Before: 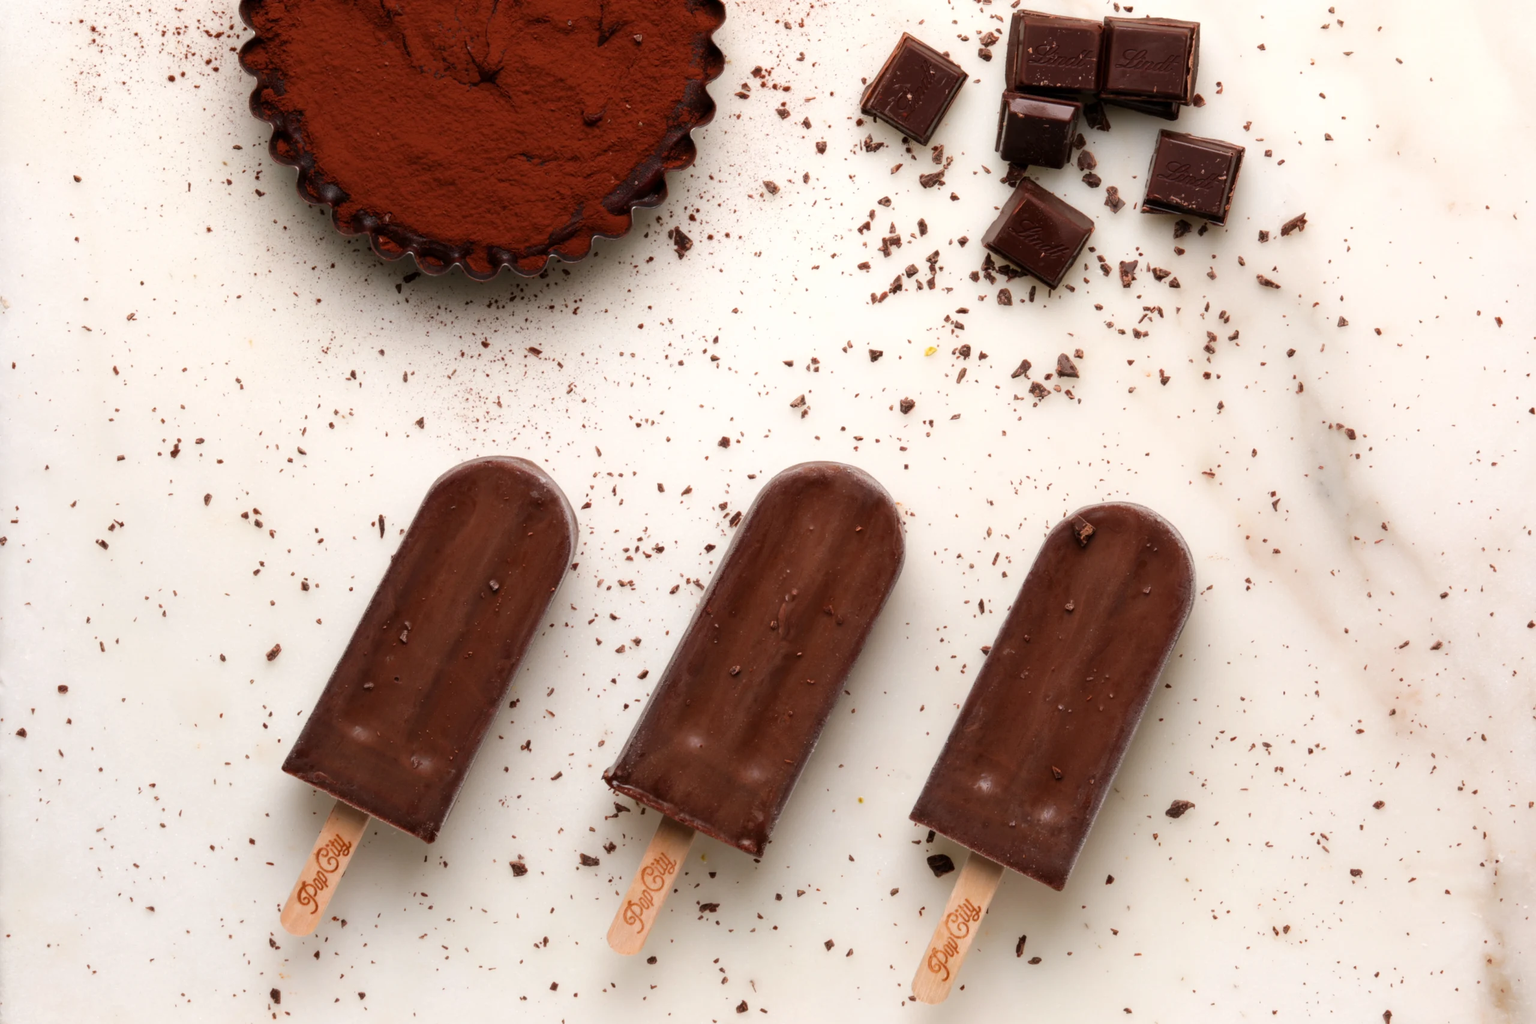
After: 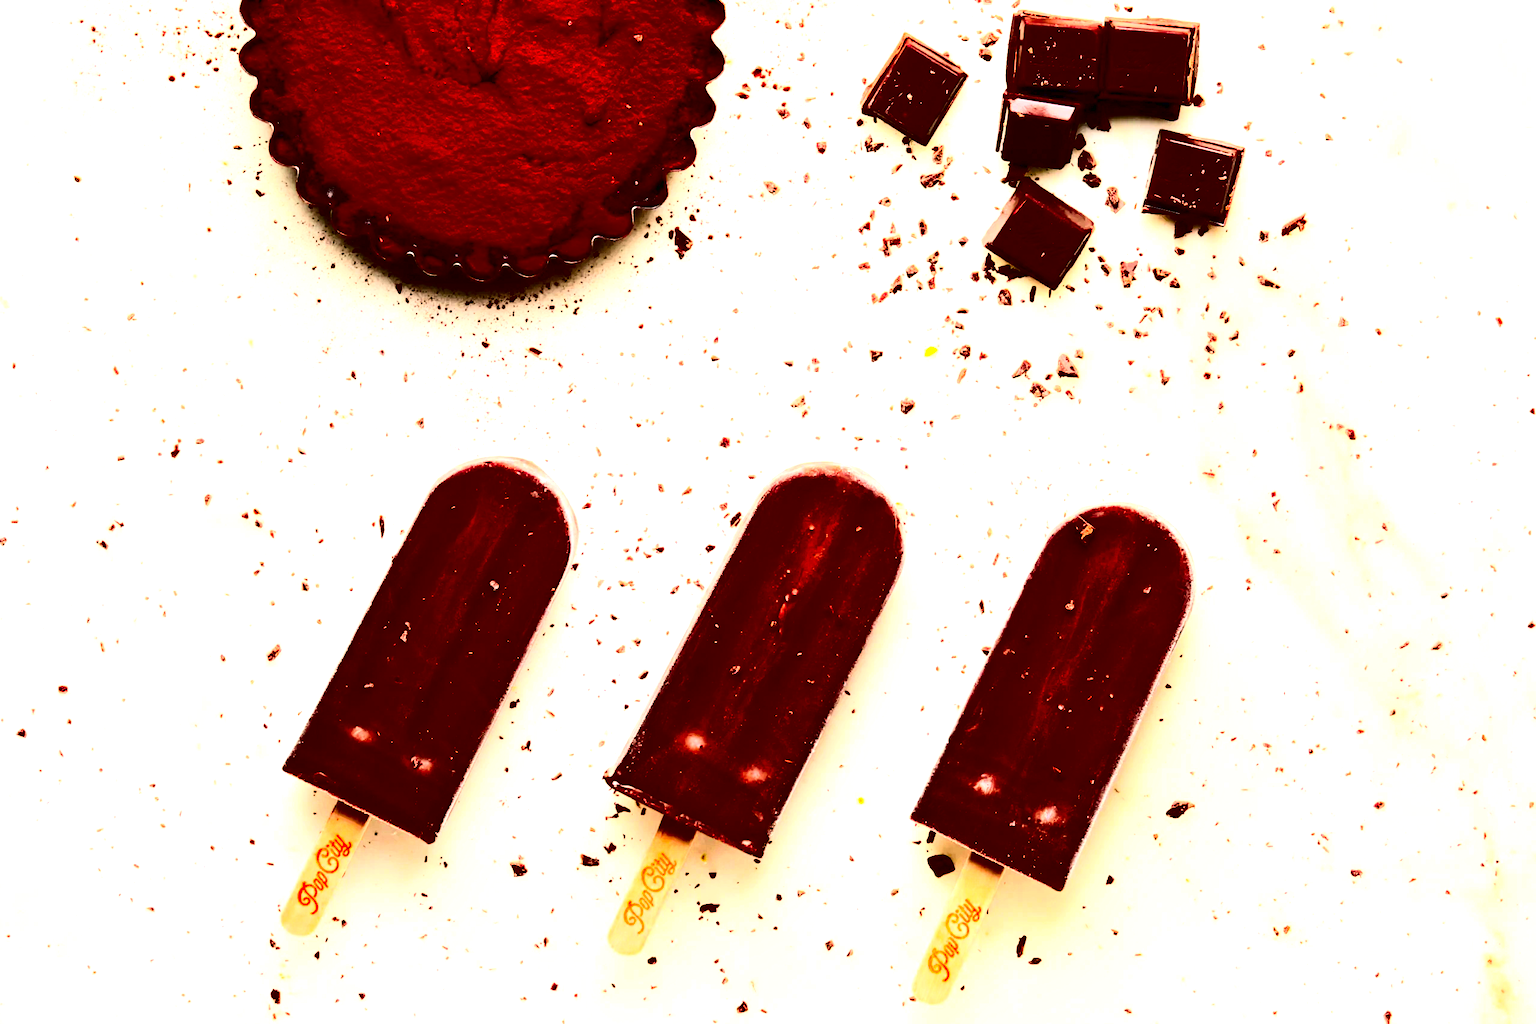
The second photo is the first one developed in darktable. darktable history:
shadows and highlights: shadows 37.7, highlights -26.6, soften with gaussian
contrast brightness saturation: contrast 0.777, brightness -0.982, saturation 0.991
exposure: black level correction 0.001, exposure 1.728 EV, compensate exposure bias true, compensate highlight preservation false
local contrast: highlights 105%, shadows 97%, detail 119%, midtone range 0.2
